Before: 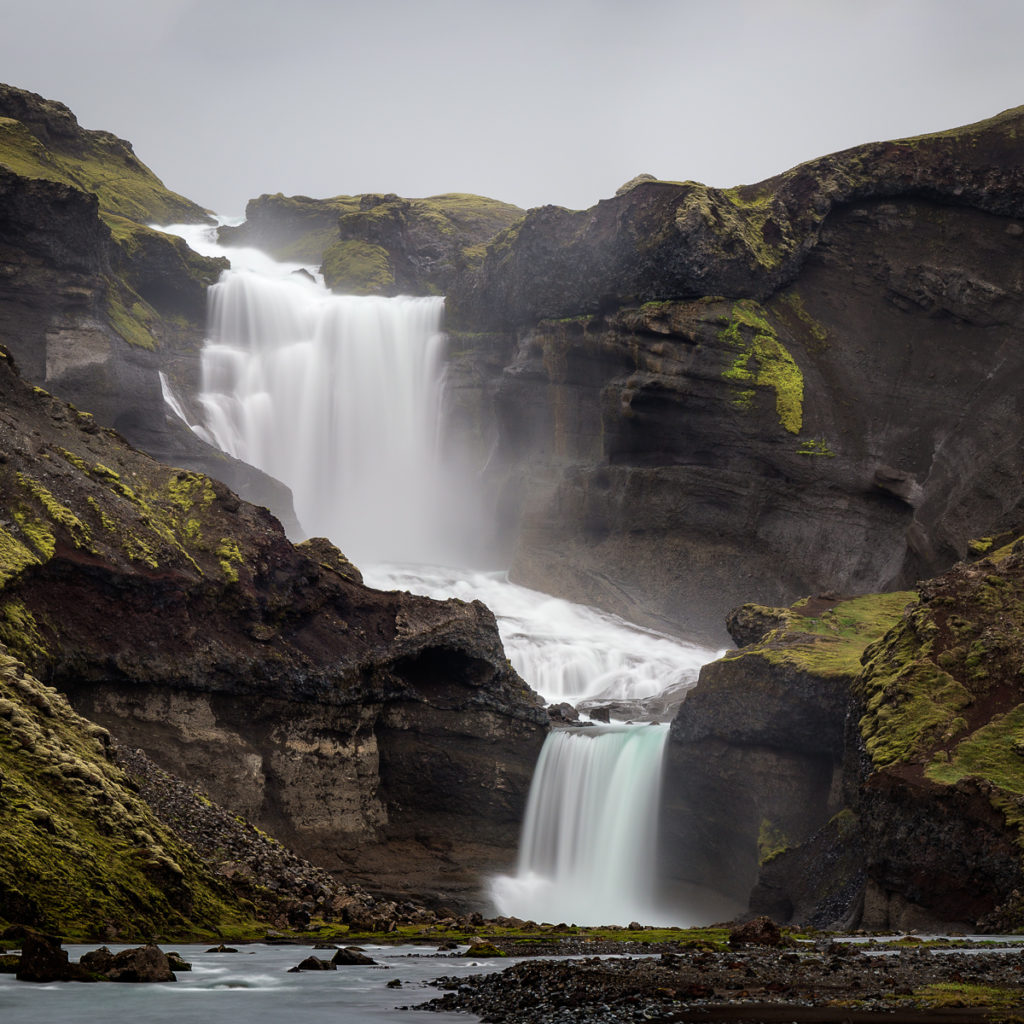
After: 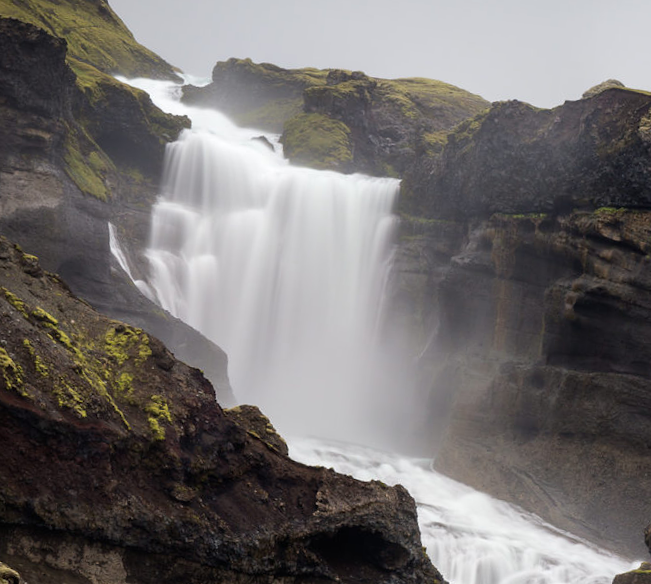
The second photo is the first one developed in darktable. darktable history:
crop and rotate: angle -6.32°, left 2.192%, top 6.855%, right 27.616%, bottom 30.116%
